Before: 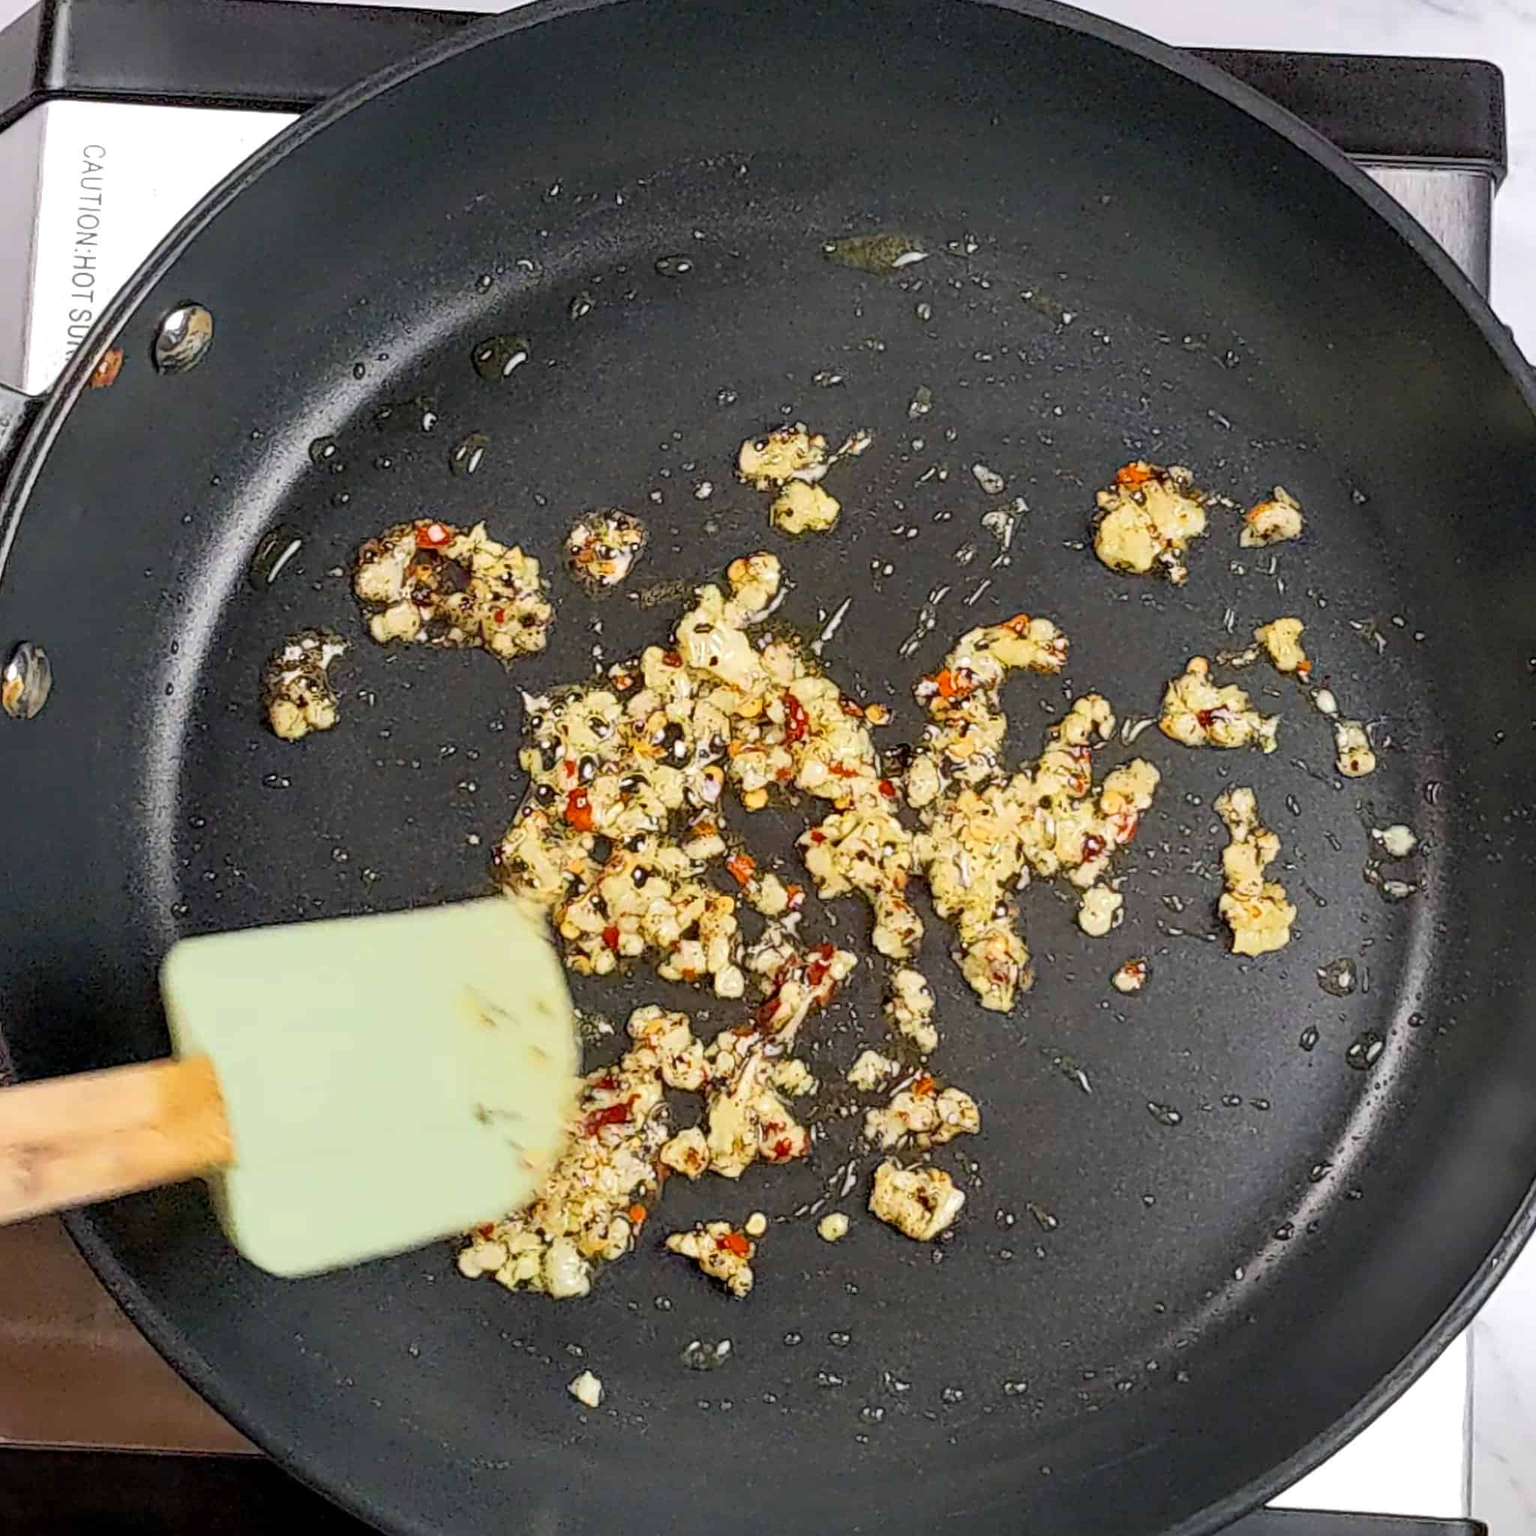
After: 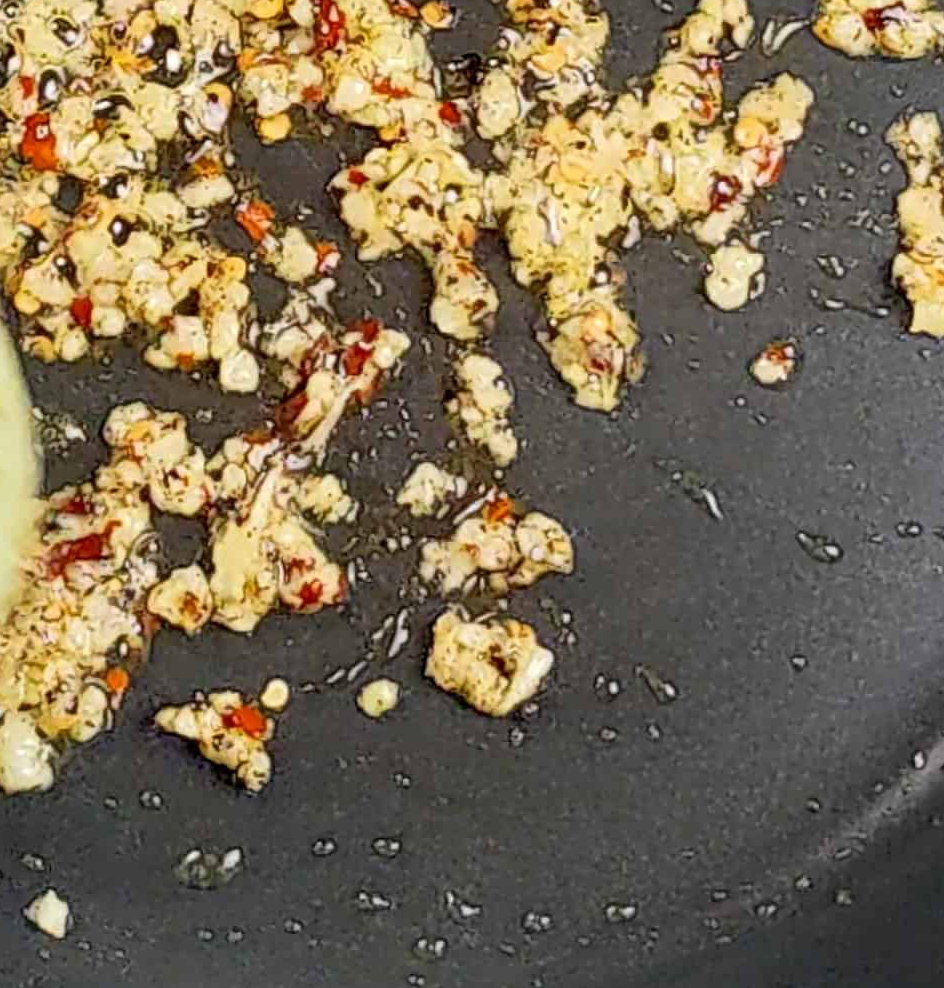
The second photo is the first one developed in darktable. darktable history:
crop: left 35.812%, top 45.838%, right 18.078%, bottom 5.884%
